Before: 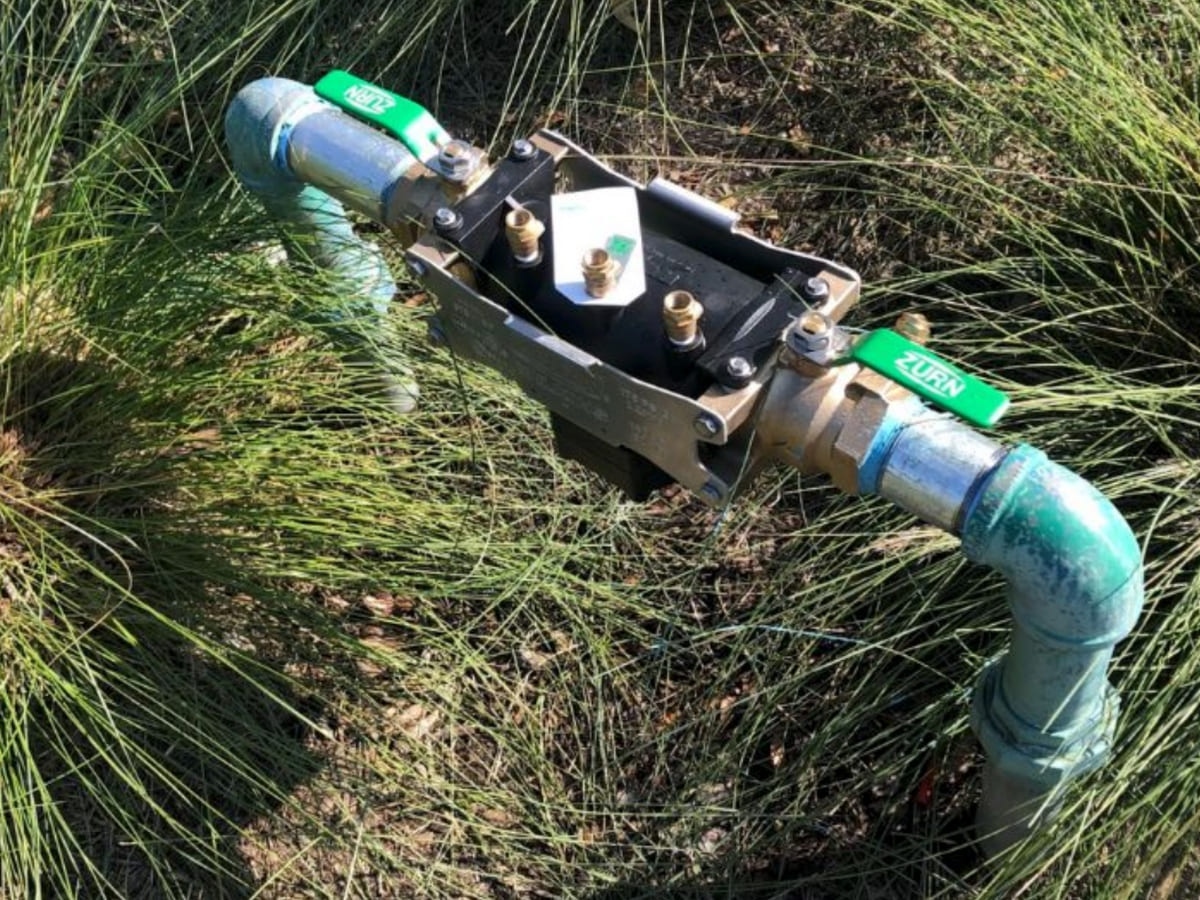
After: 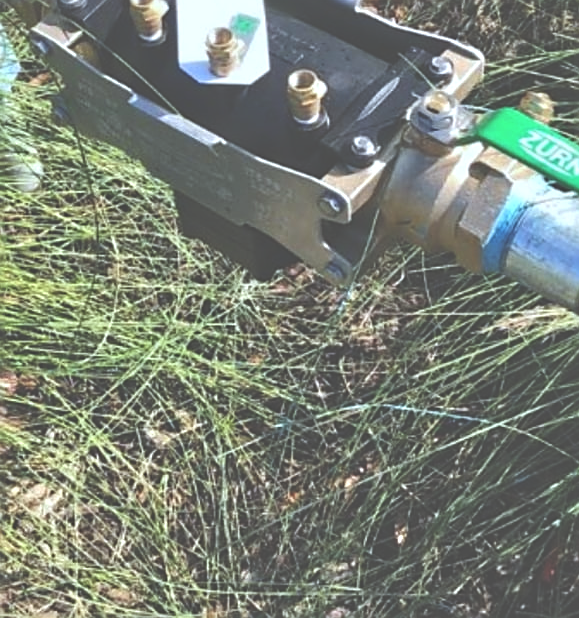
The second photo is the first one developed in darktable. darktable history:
tone equalizer: -8 EV 1 EV, -7 EV 1 EV, -6 EV 1 EV, -5 EV 1 EV, -4 EV 1 EV, -3 EV 0.75 EV, -2 EV 0.5 EV, -1 EV 0.25 EV
white balance: red 0.925, blue 1.046
exposure: black level correction -0.041, exposure 0.064 EV, compensate highlight preservation false
crop: left 31.379%, top 24.658%, right 20.326%, bottom 6.628%
sharpen: on, module defaults
